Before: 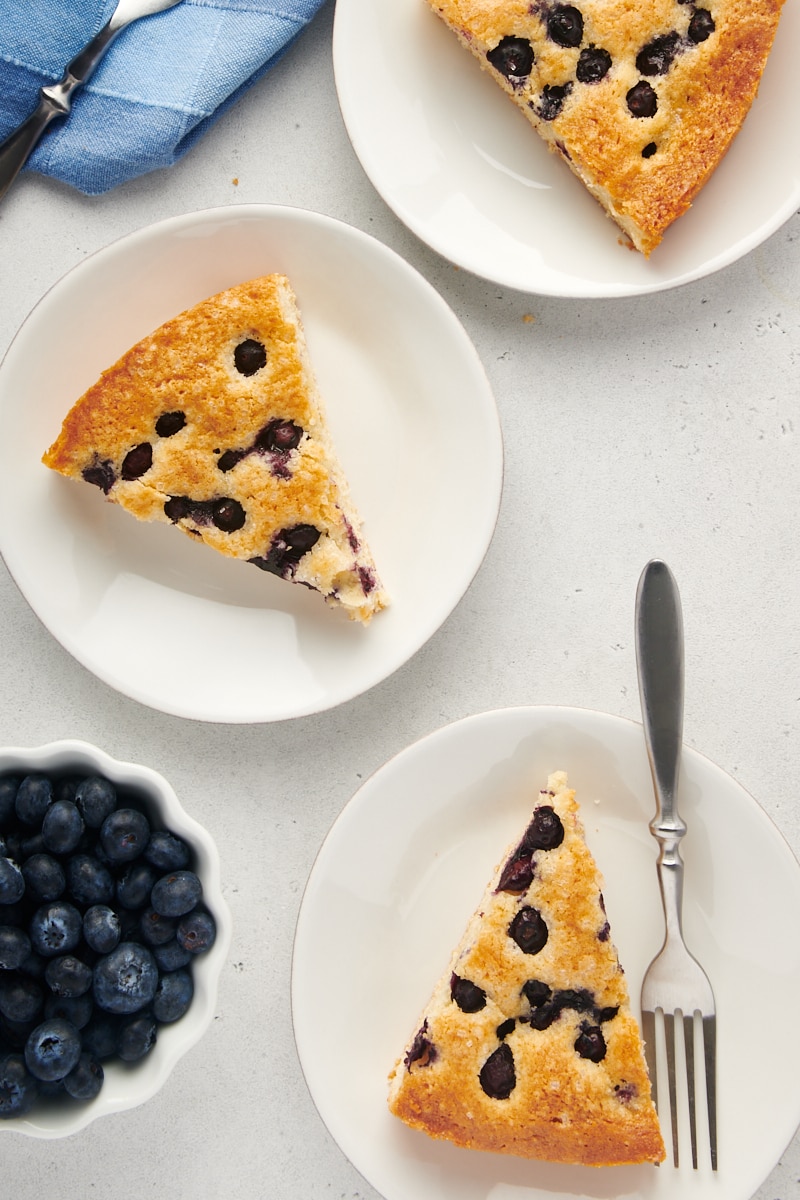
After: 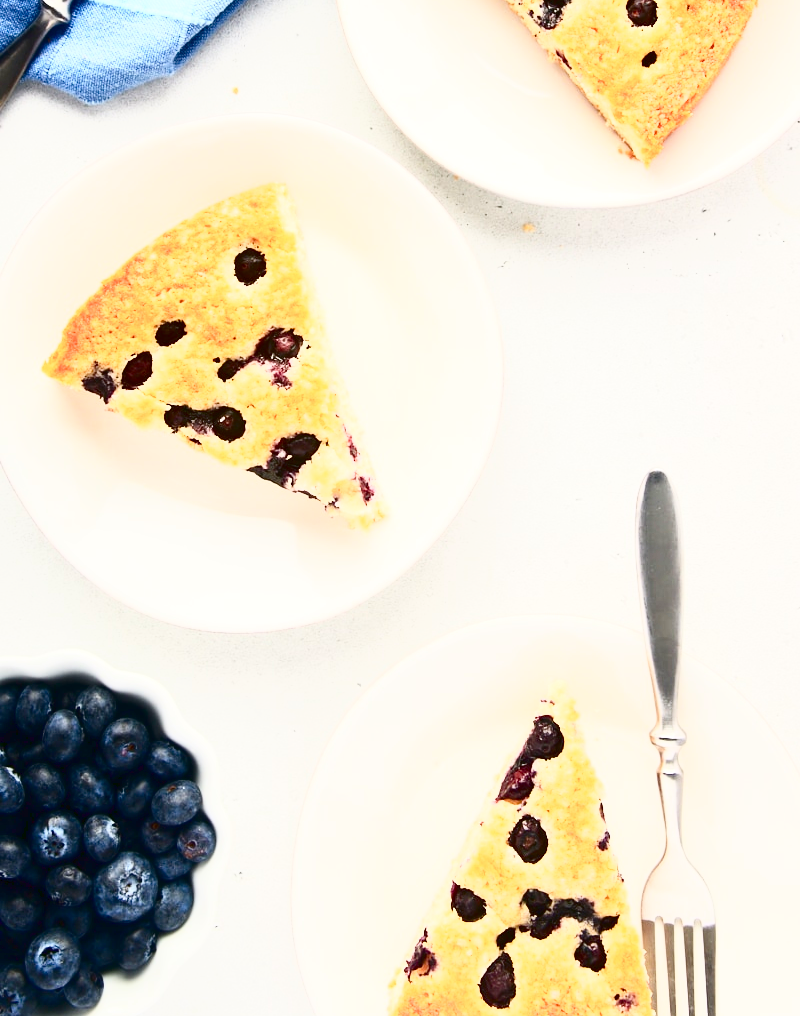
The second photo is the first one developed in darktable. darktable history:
color balance rgb: perceptual saturation grading › global saturation 20%, perceptual saturation grading › highlights -24.827%, perceptual saturation grading › shadows 24.401%, contrast -29.481%
crop: top 7.624%, bottom 7.628%
tone curve: curves: ch0 [(0, 0) (0.003, 0.001) (0.011, 0.005) (0.025, 0.01) (0.044, 0.016) (0.069, 0.019) (0.1, 0.024) (0.136, 0.03) (0.177, 0.045) (0.224, 0.071) (0.277, 0.122) (0.335, 0.202) (0.399, 0.326) (0.468, 0.471) (0.543, 0.638) (0.623, 0.798) (0.709, 0.913) (0.801, 0.97) (0.898, 0.983) (1, 1)], color space Lab, independent channels, preserve colors none
exposure: exposure 1.146 EV, compensate highlight preservation false
